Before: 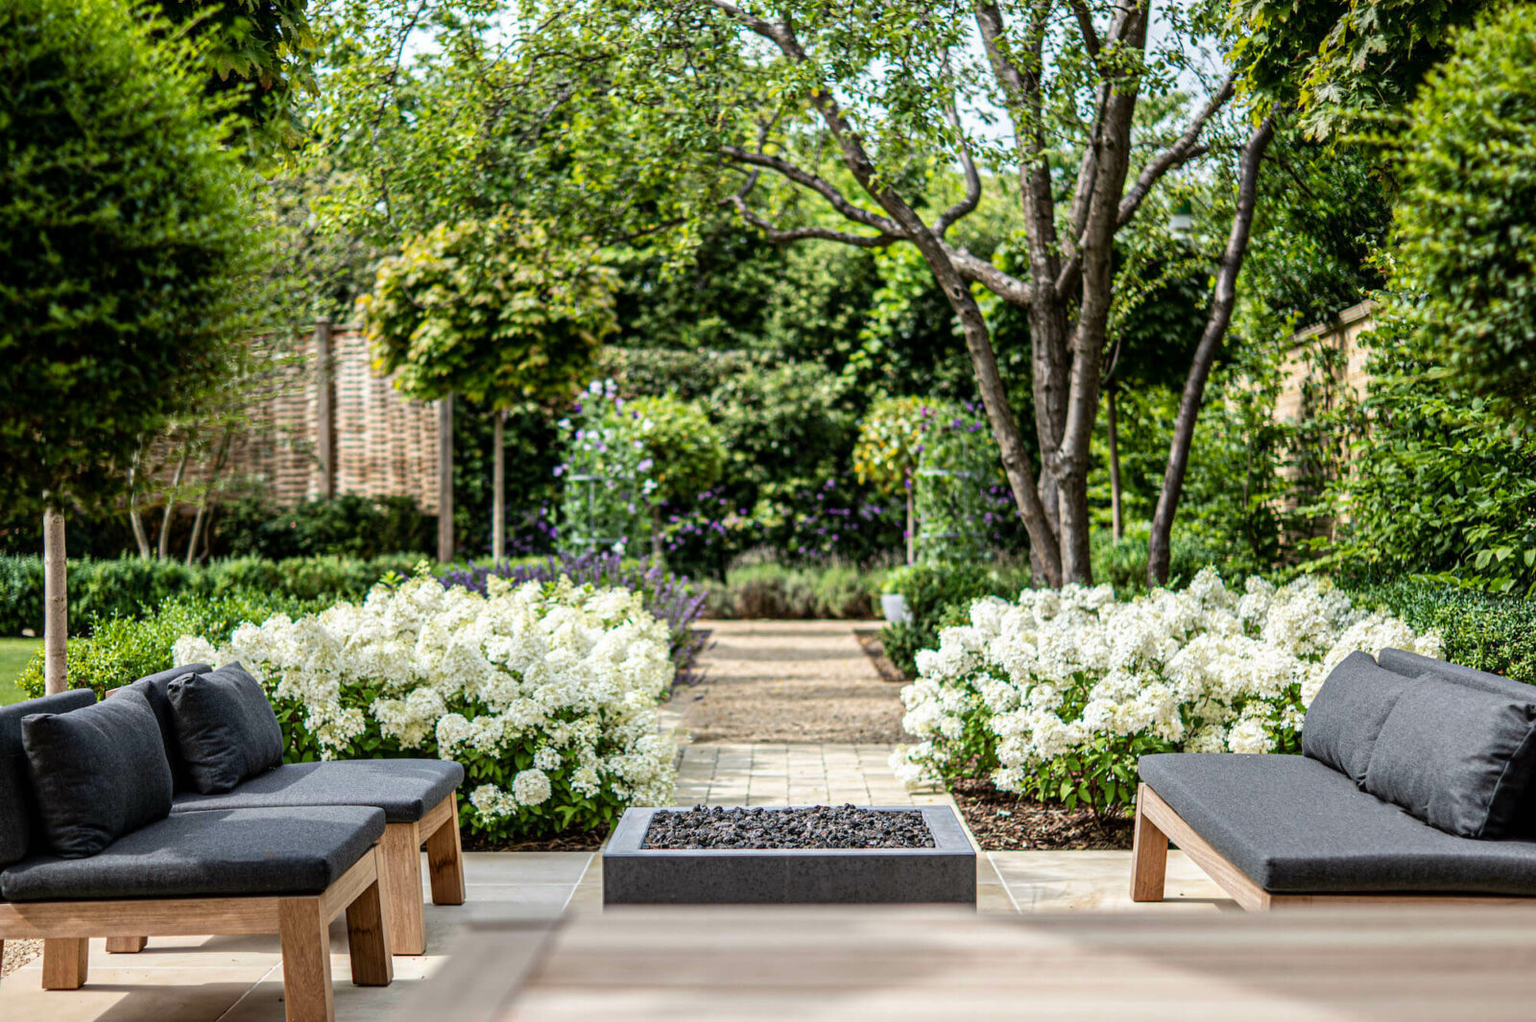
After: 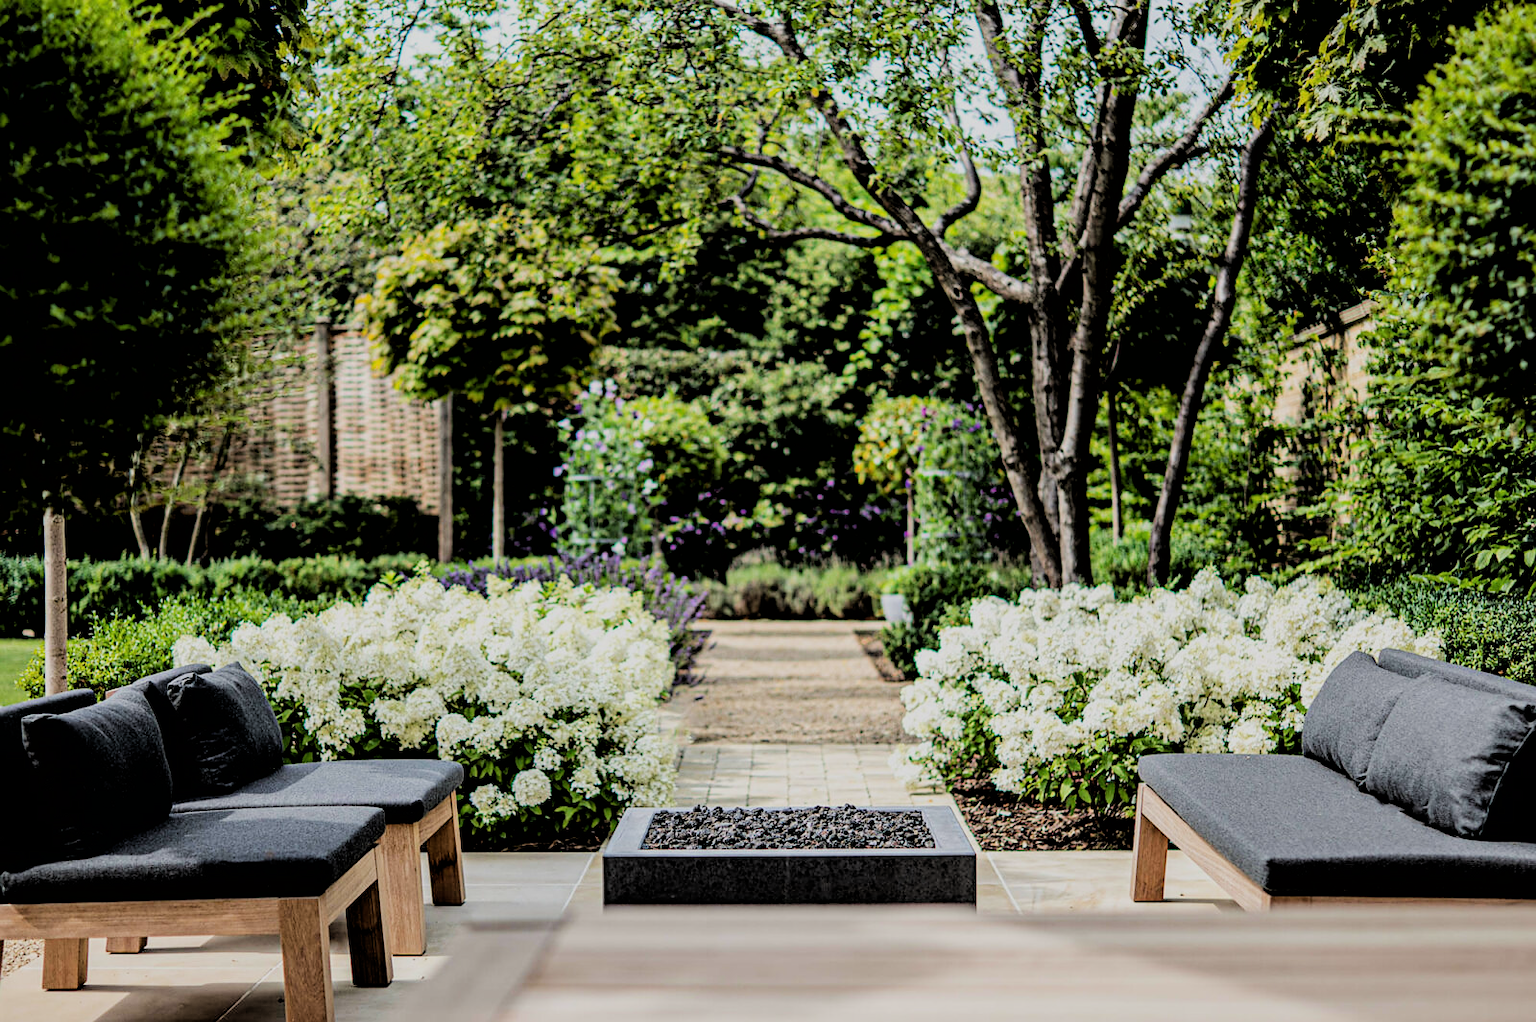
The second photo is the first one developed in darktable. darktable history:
sharpen: radius 0.989
filmic rgb: black relative exposure -2.89 EV, white relative exposure 4.56 EV, hardness 1.73, contrast 1.266
